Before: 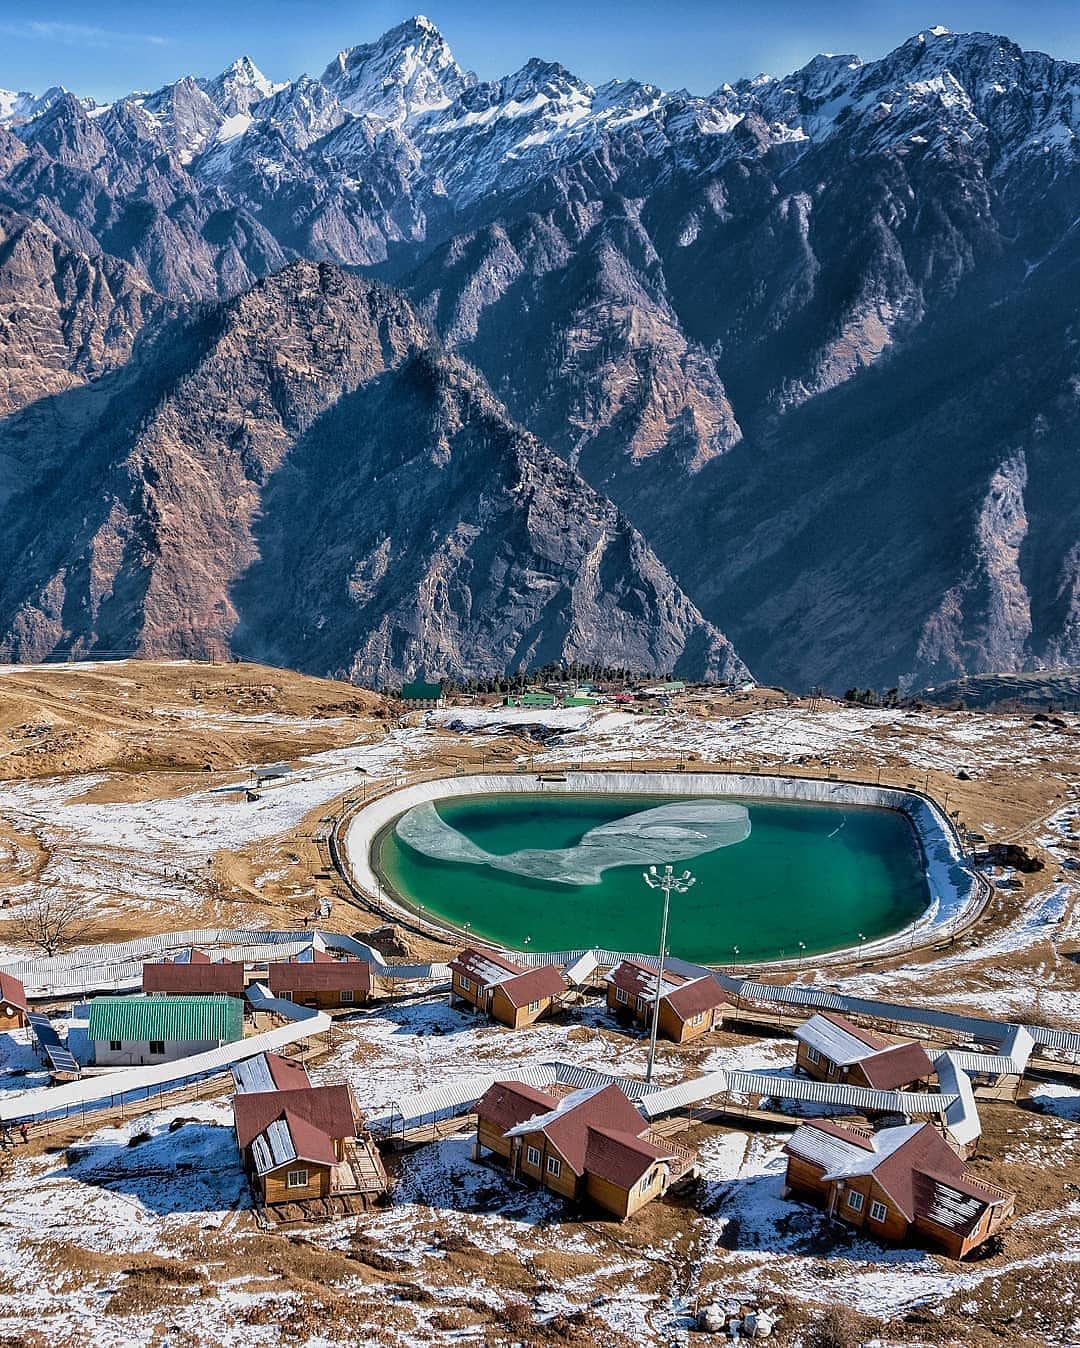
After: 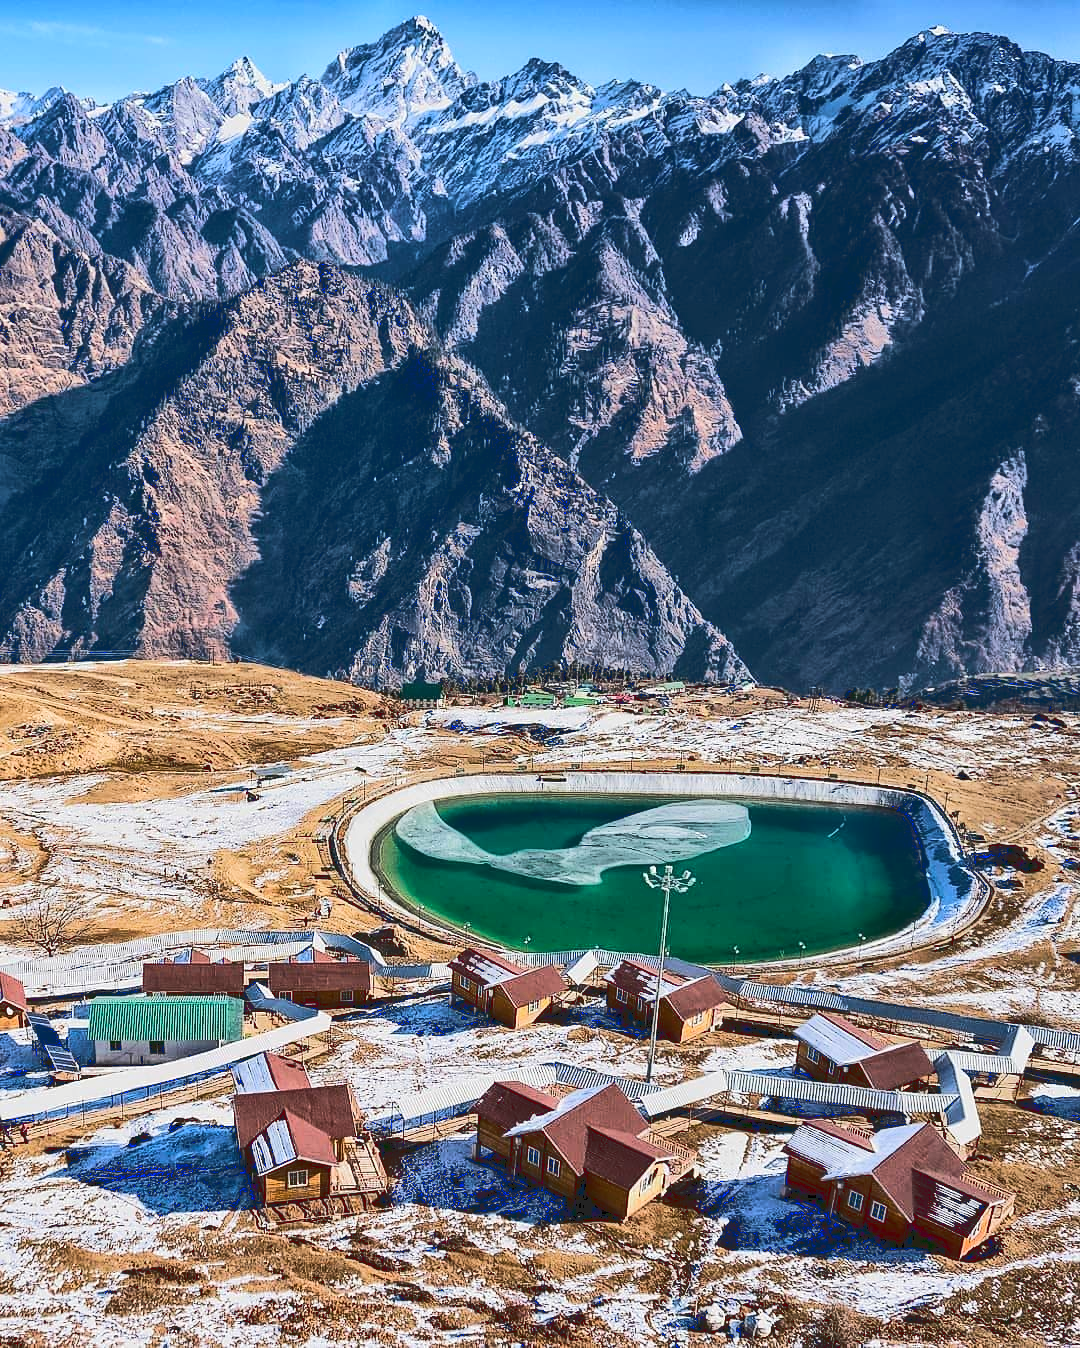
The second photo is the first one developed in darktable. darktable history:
tone curve: curves: ch0 [(0, 0) (0.003, 0.13) (0.011, 0.13) (0.025, 0.134) (0.044, 0.136) (0.069, 0.139) (0.1, 0.144) (0.136, 0.151) (0.177, 0.171) (0.224, 0.2) (0.277, 0.247) (0.335, 0.318) (0.399, 0.412) (0.468, 0.536) (0.543, 0.659) (0.623, 0.746) (0.709, 0.812) (0.801, 0.871) (0.898, 0.915) (1, 1)], color space Lab, linked channels, preserve colors none
color balance rgb: power › hue 329.48°, perceptual saturation grading › global saturation 0.069%, global vibrance 20%
